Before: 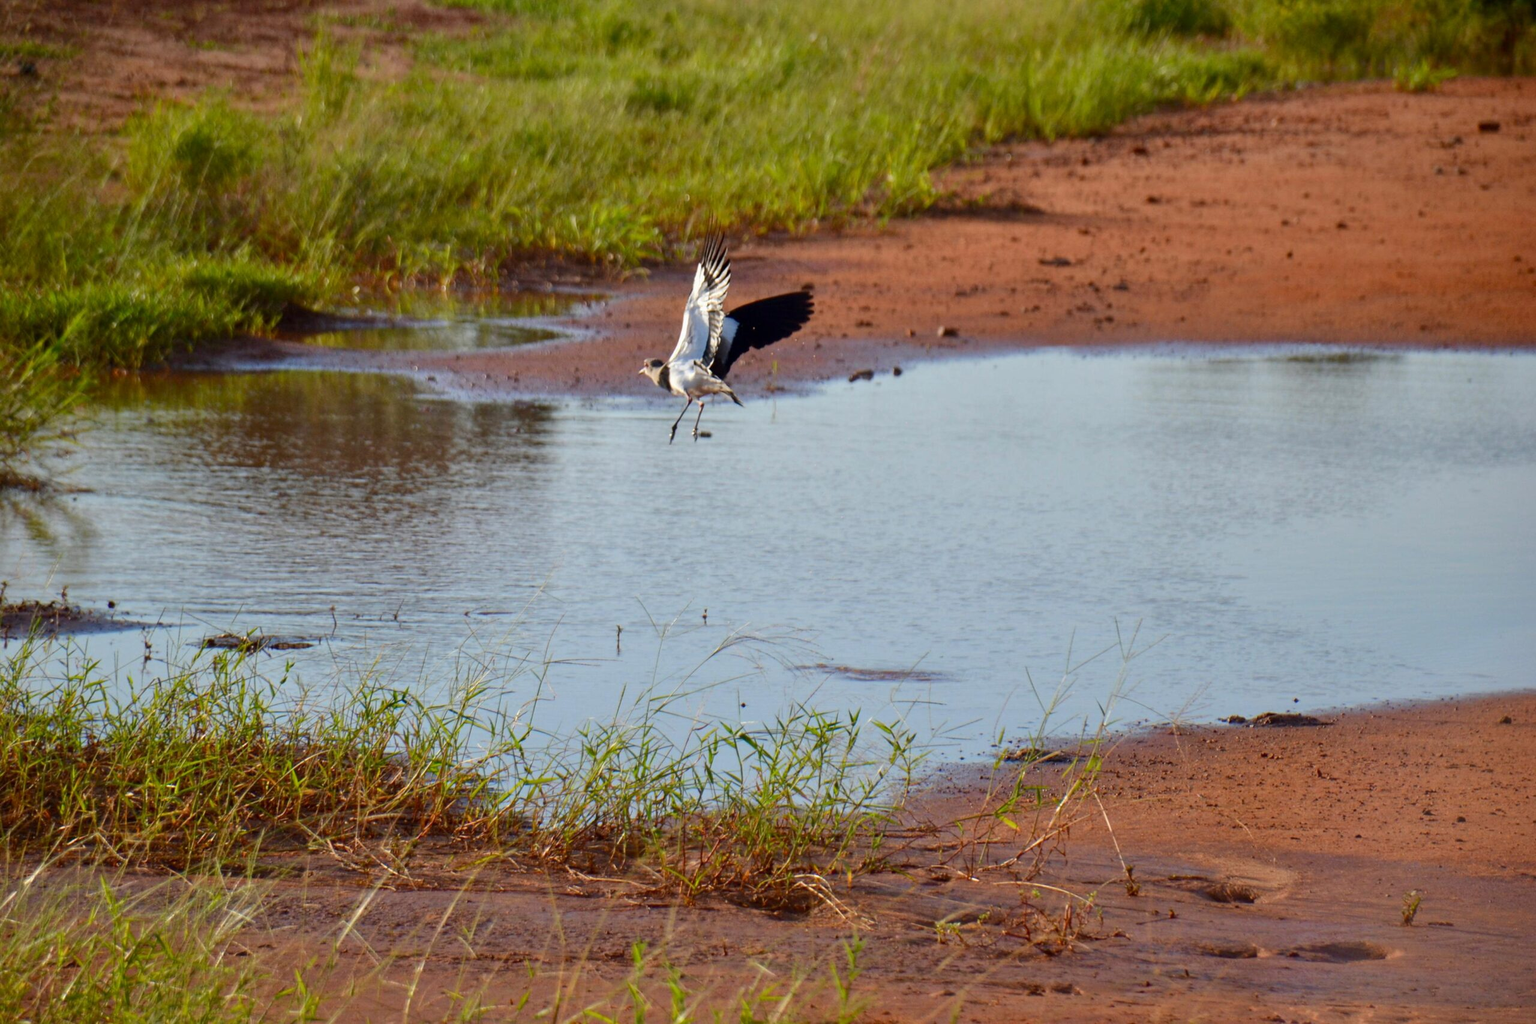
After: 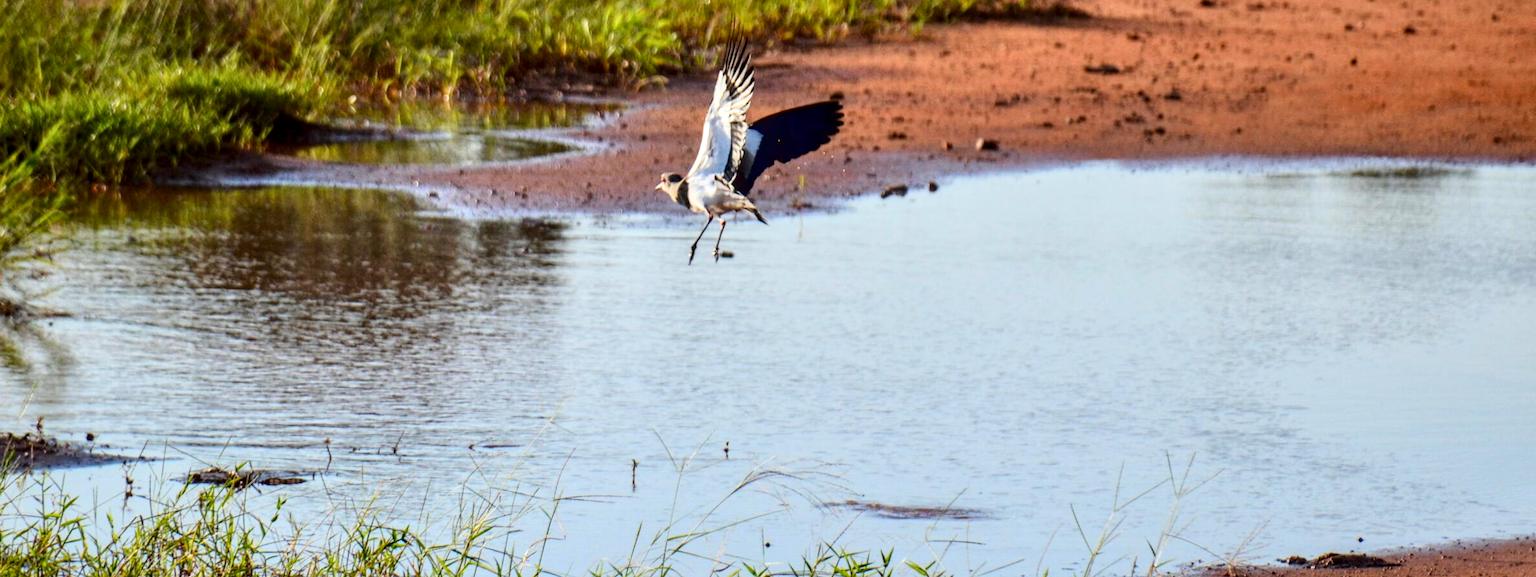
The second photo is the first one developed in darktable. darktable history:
local contrast: detail 139%
tone curve: curves: ch0 [(0, 0.036) (0.037, 0.042) (0.167, 0.143) (0.433, 0.502) (0.531, 0.637) (0.696, 0.825) (0.856, 0.92) (1, 0.98)]; ch1 [(0, 0) (0.424, 0.383) (0.482, 0.459) (0.501, 0.5) (0.522, 0.526) (0.559, 0.563) (0.604, 0.646) (0.715, 0.729) (1, 1)]; ch2 [(0, 0) (0.369, 0.388) (0.45, 0.48) (0.499, 0.502) (0.504, 0.504) (0.512, 0.526) (0.581, 0.595) (0.708, 0.786) (1, 1)], color space Lab, linked channels, preserve colors none
crop: left 1.803%, top 19.33%, right 4.931%, bottom 28.086%
